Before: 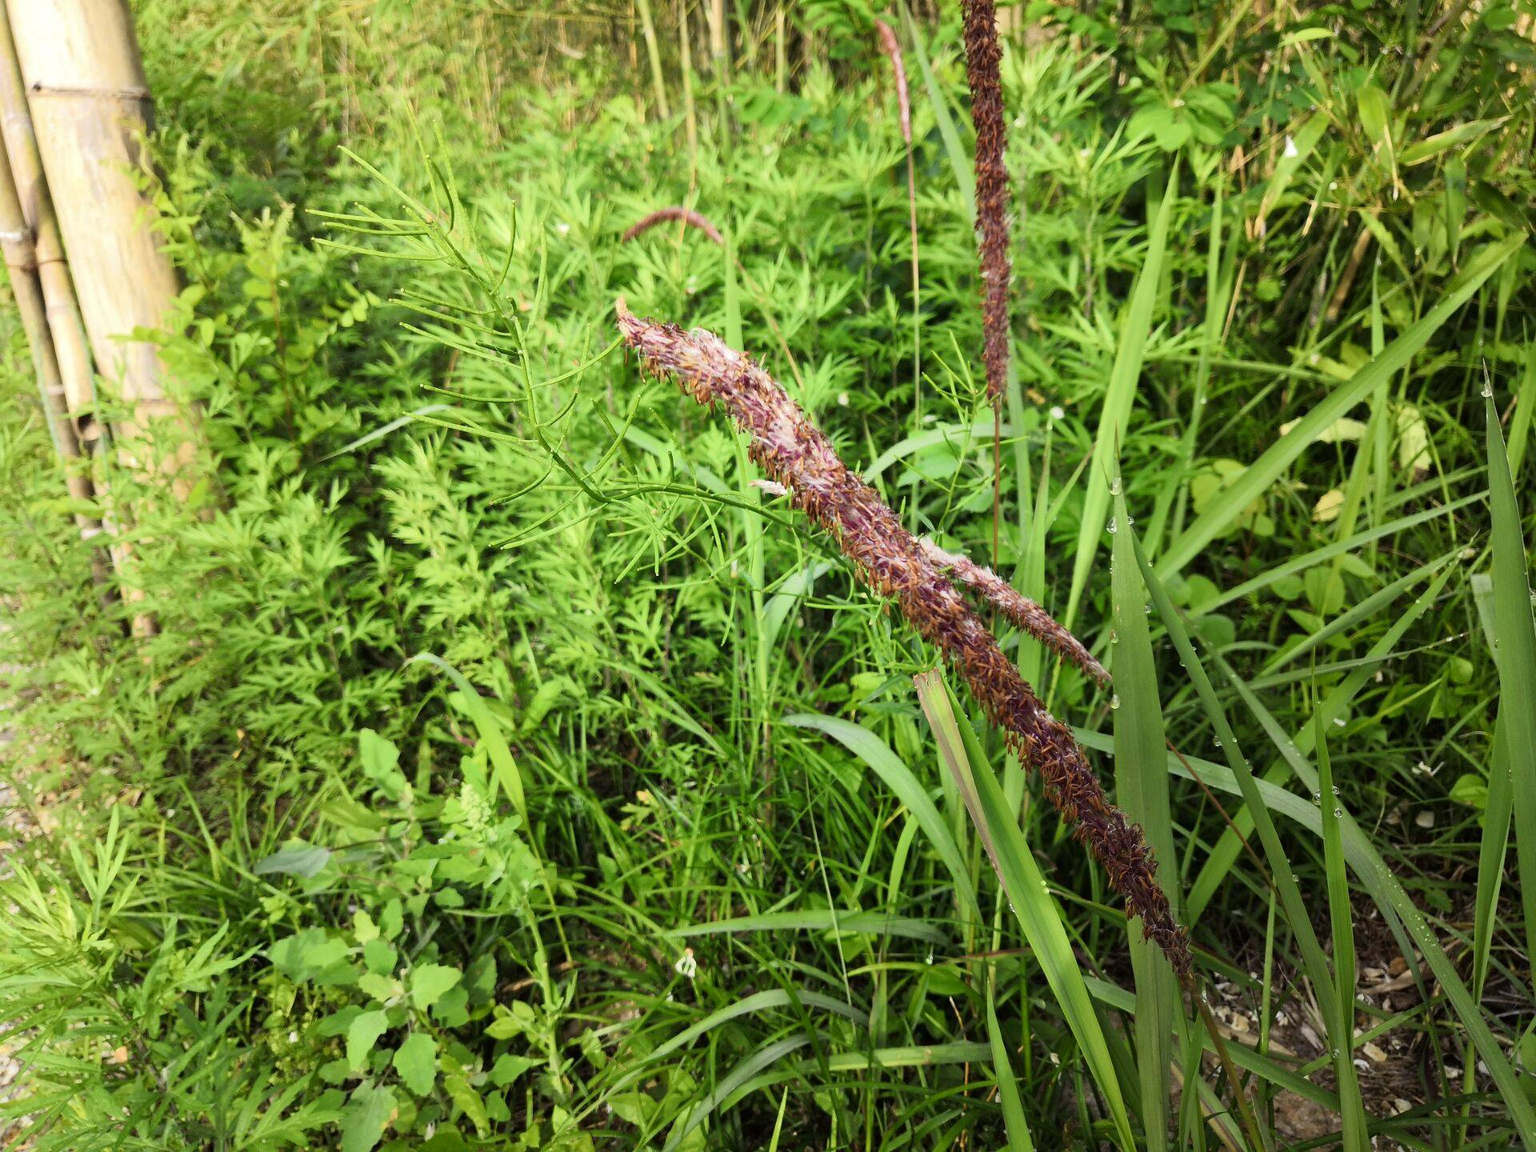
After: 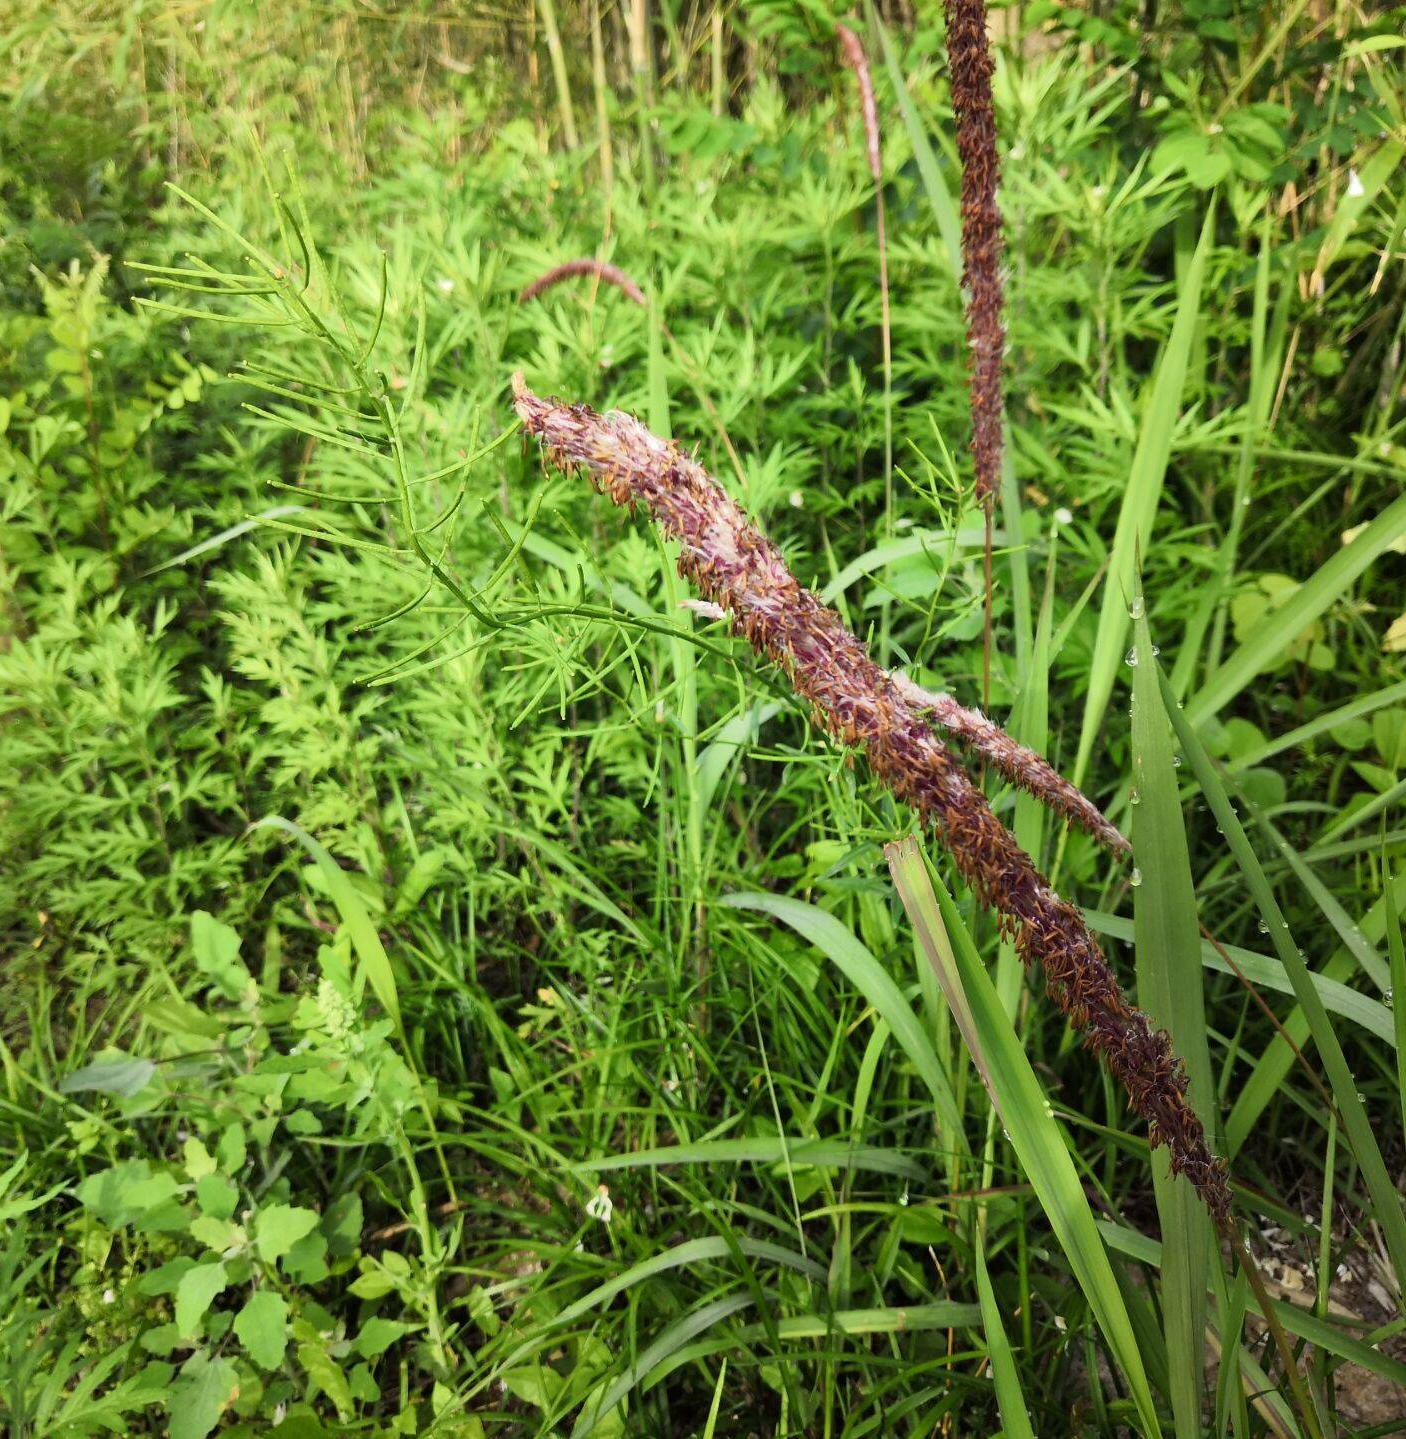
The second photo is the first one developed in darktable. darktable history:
crop: left 13.443%, right 13.31%
bloom: size 3%, threshold 100%, strength 0%
